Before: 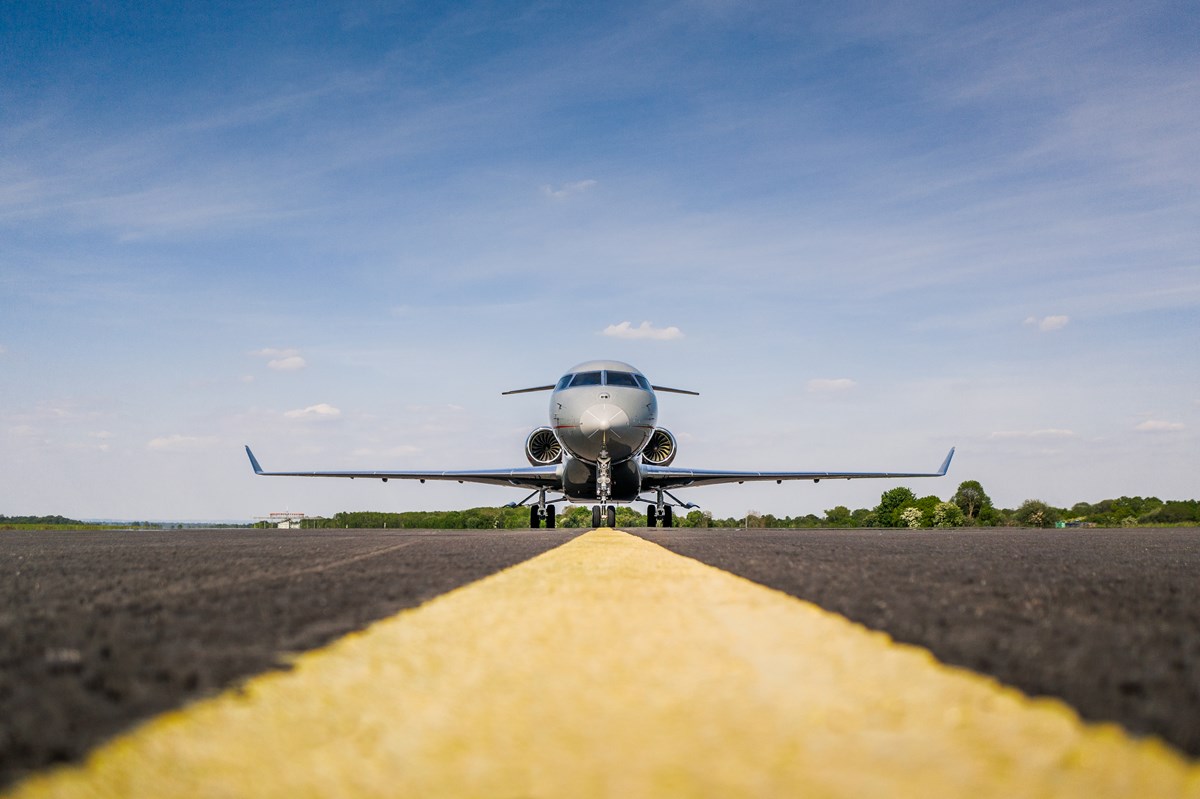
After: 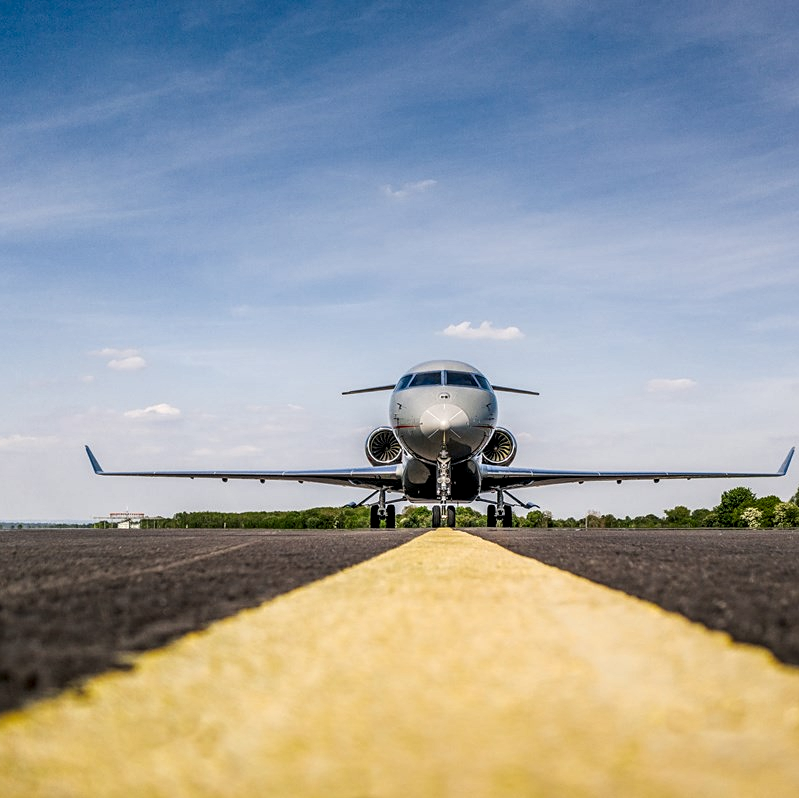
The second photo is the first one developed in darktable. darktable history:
sharpen: amount 0.2
crop and rotate: left 13.342%, right 19.991%
local contrast: detail 150%
